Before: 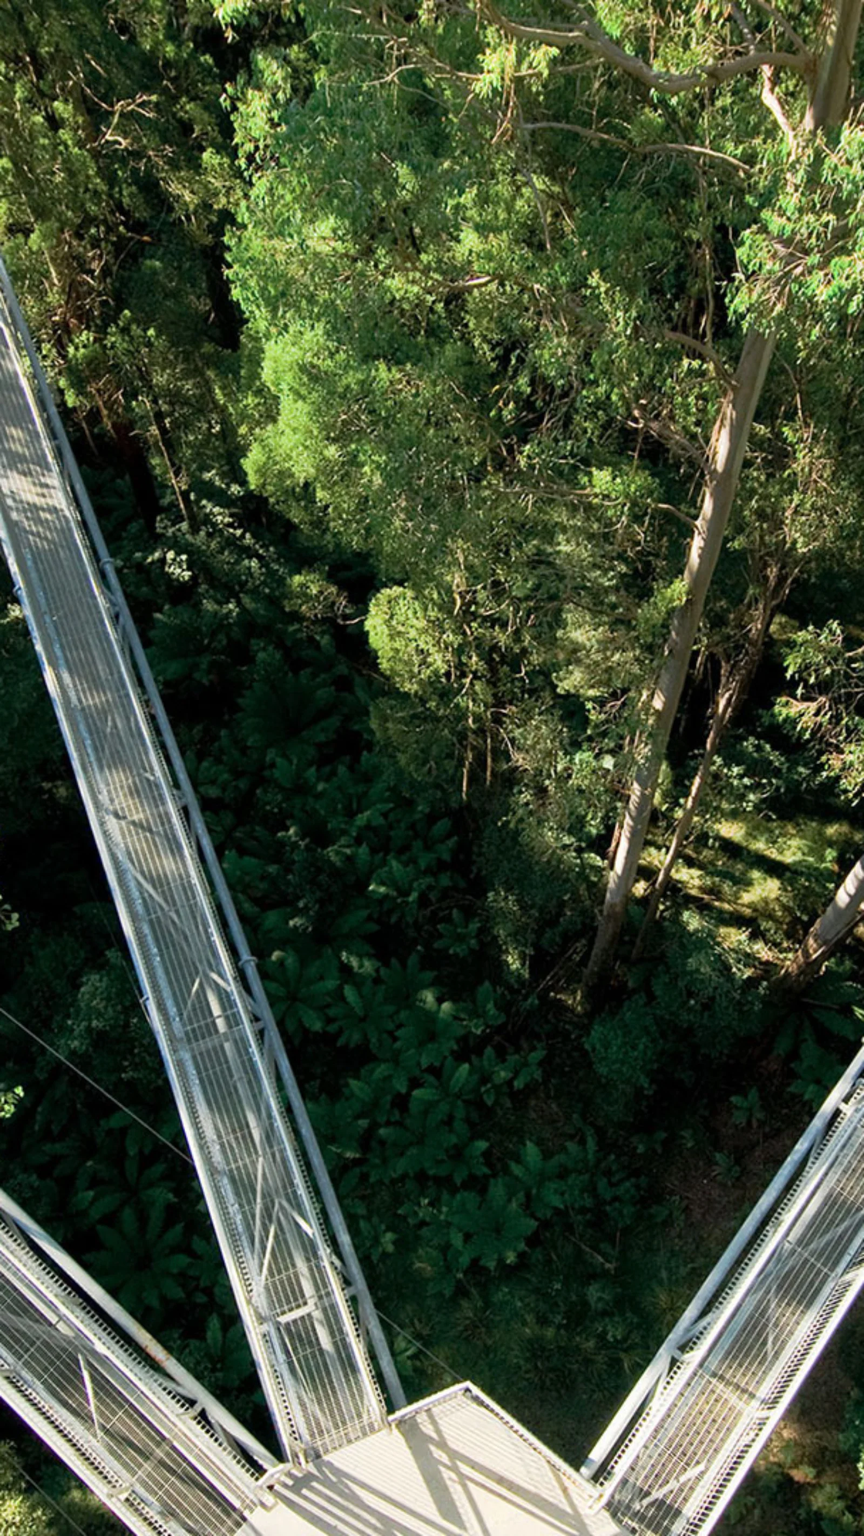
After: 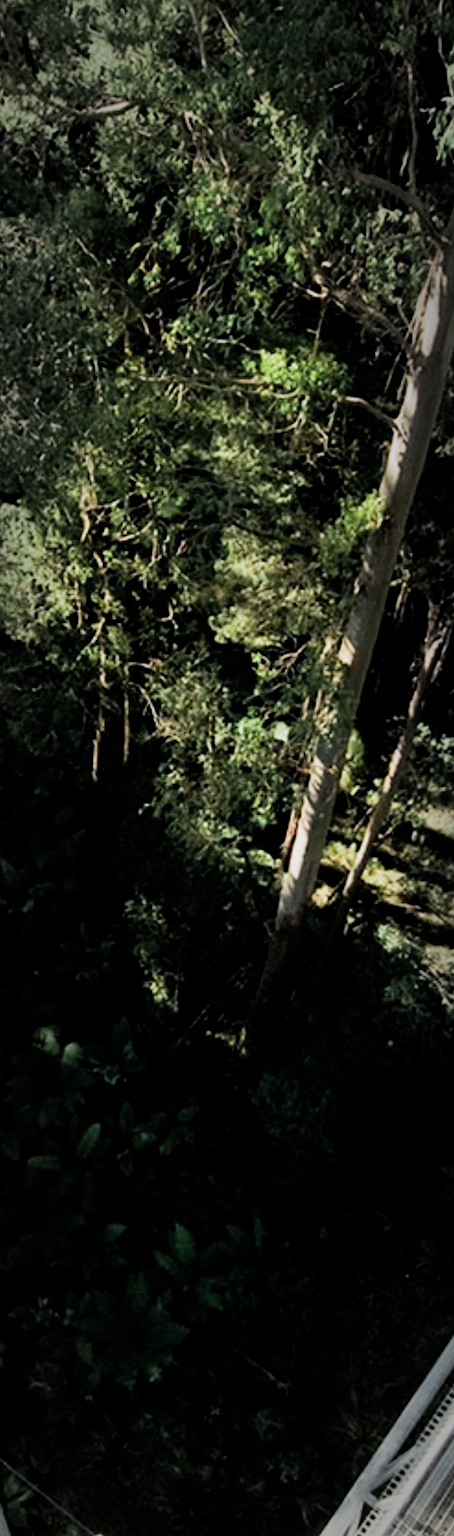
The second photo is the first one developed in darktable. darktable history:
crop: left 45.314%, top 12.936%, right 14.079%, bottom 9.958%
filmic rgb: black relative exposure -7.49 EV, white relative exposure 5 EV, hardness 3.31, contrast 1.299, add noise in highlights 0.002, color science v3 (2019), use custom middle-gray values true, contrast in highlights soft
vignetting: fall-off start 66.43%, fall-off radius 39.77%, automatic ratio true, width/height ratio 0.67
